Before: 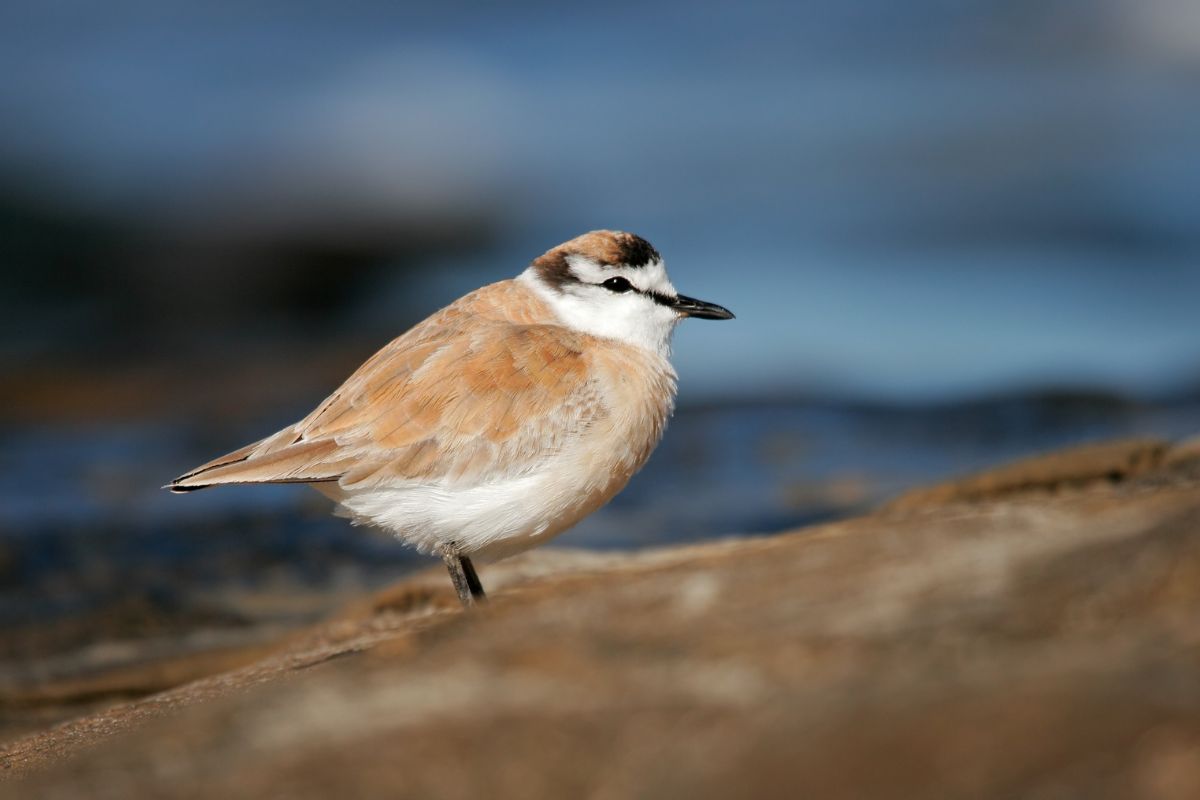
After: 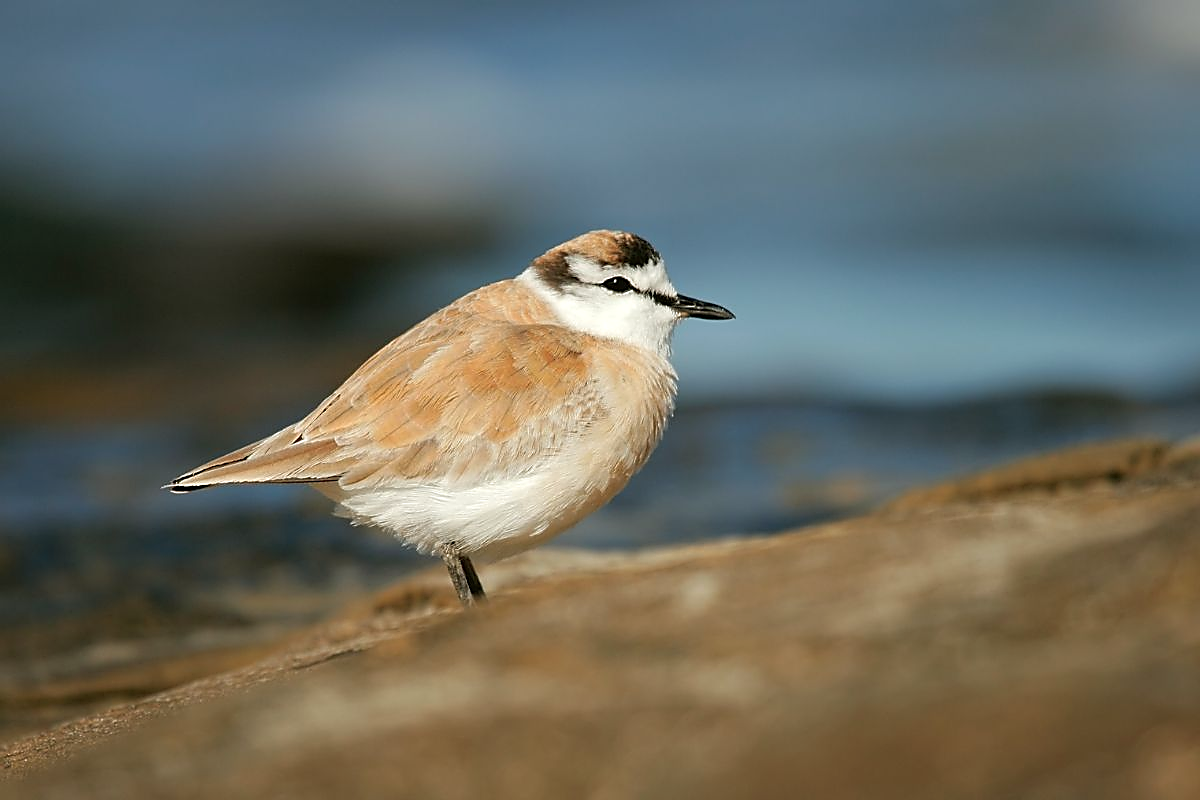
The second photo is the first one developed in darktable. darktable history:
exposure: exposure 0.217 EV, compensate highlight preservation false
color balance: mode lift, gamma, gain (sRGB), lift [1.04, 1, 1, 0.97], gamma [1.01, 1, 1, 0.97], gain [0.96, 1, 1, 0.97]
sharpen: radius 1.4, amount 1.25, threshold 0.7
